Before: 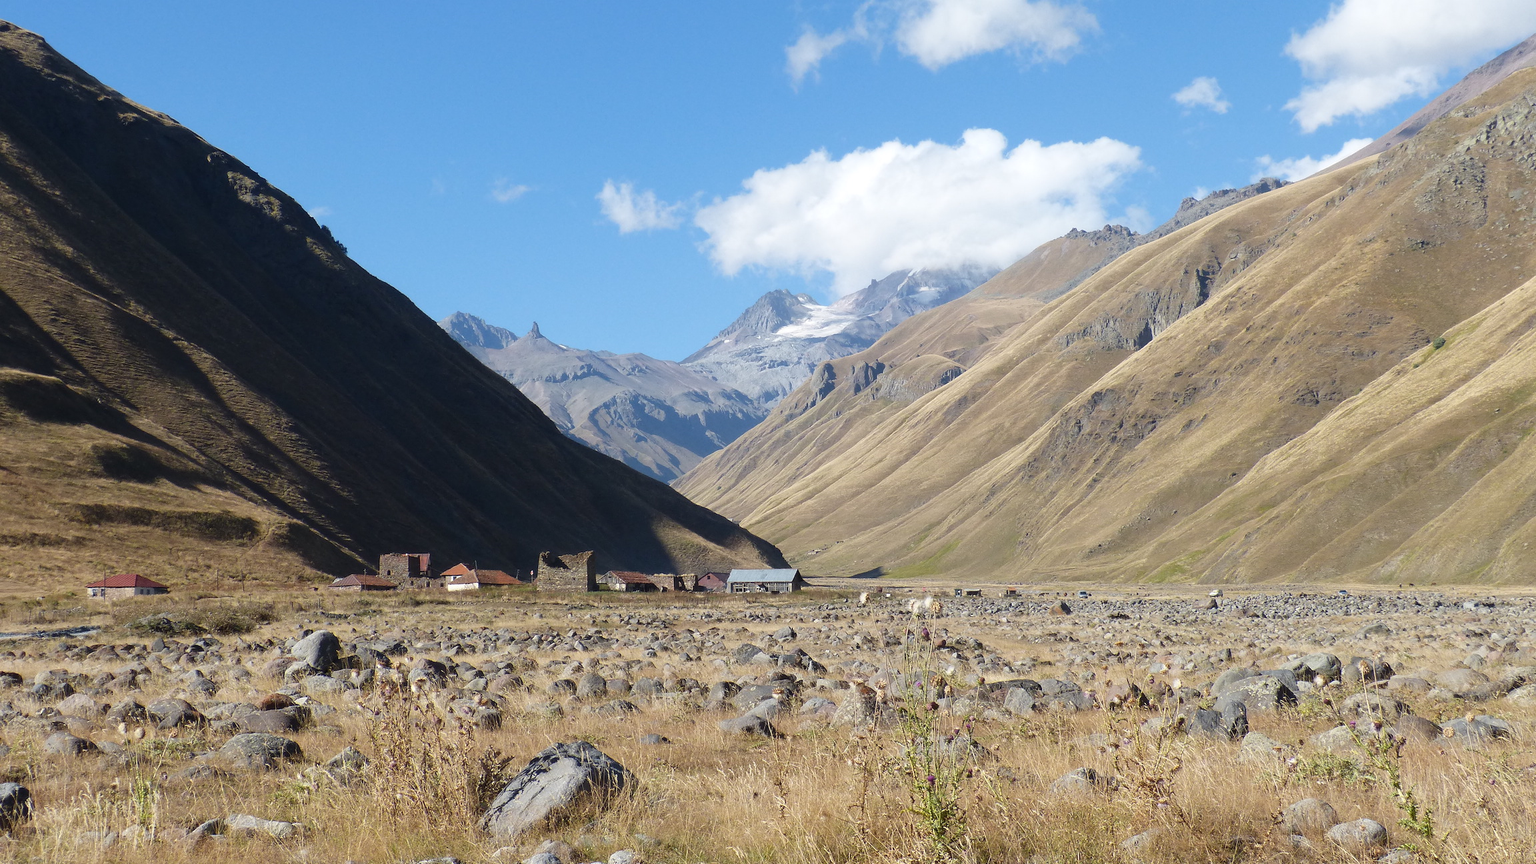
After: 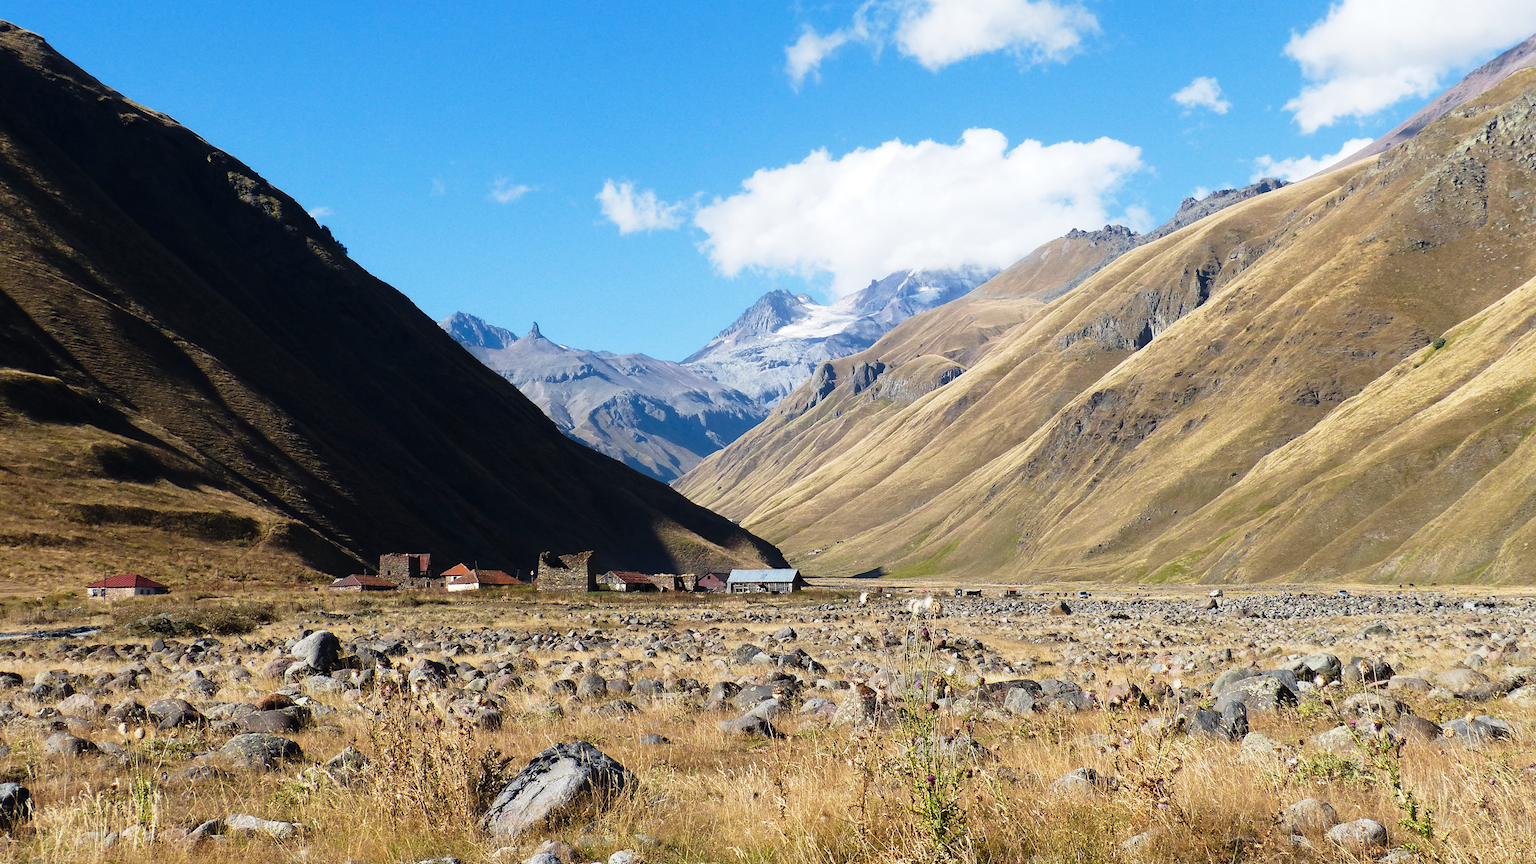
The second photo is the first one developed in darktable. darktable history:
tone curve: curves: ch0 [(0, 0) (0.042, 0.01) (0.223, 0.123) (0.59, 0.574) (0.802, 0.868) (1, 1)], preserve colors none
